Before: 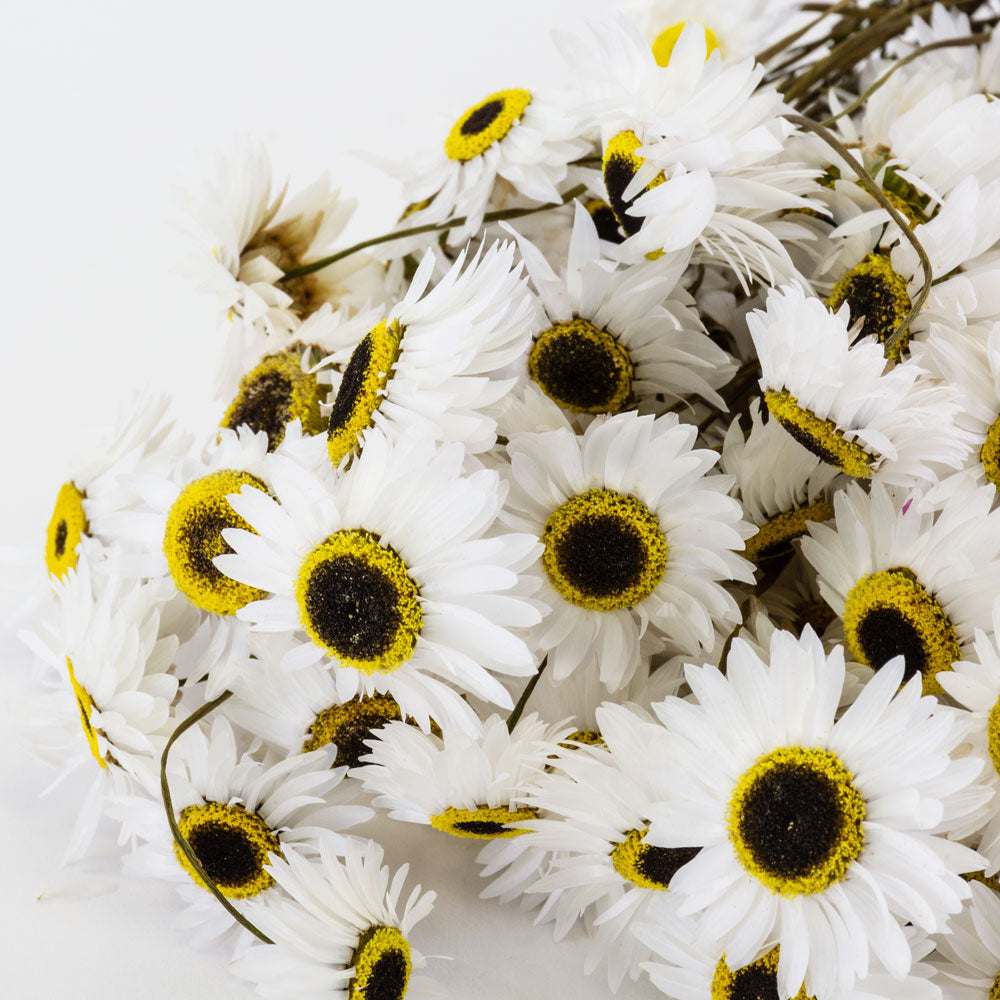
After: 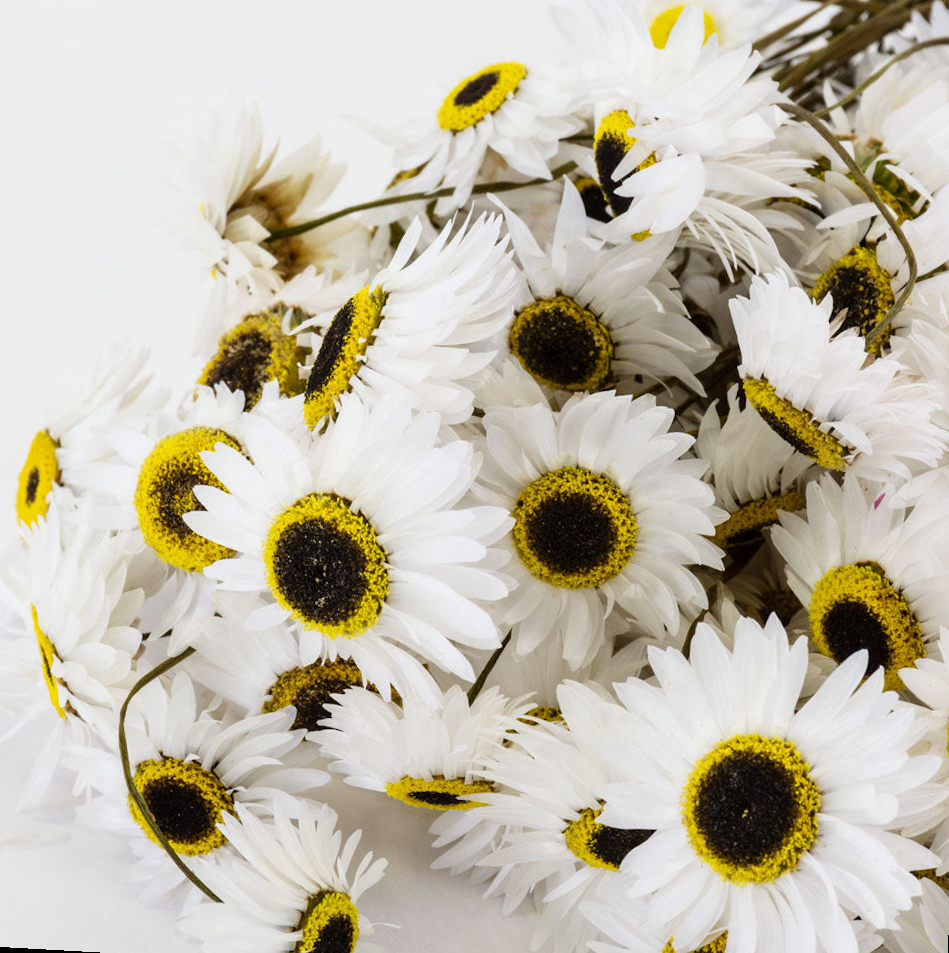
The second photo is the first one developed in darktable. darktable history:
crop and rotate: angle -3.19°, left 5.13%, top 5.221%, right 4.751%, bottom 4.298%
